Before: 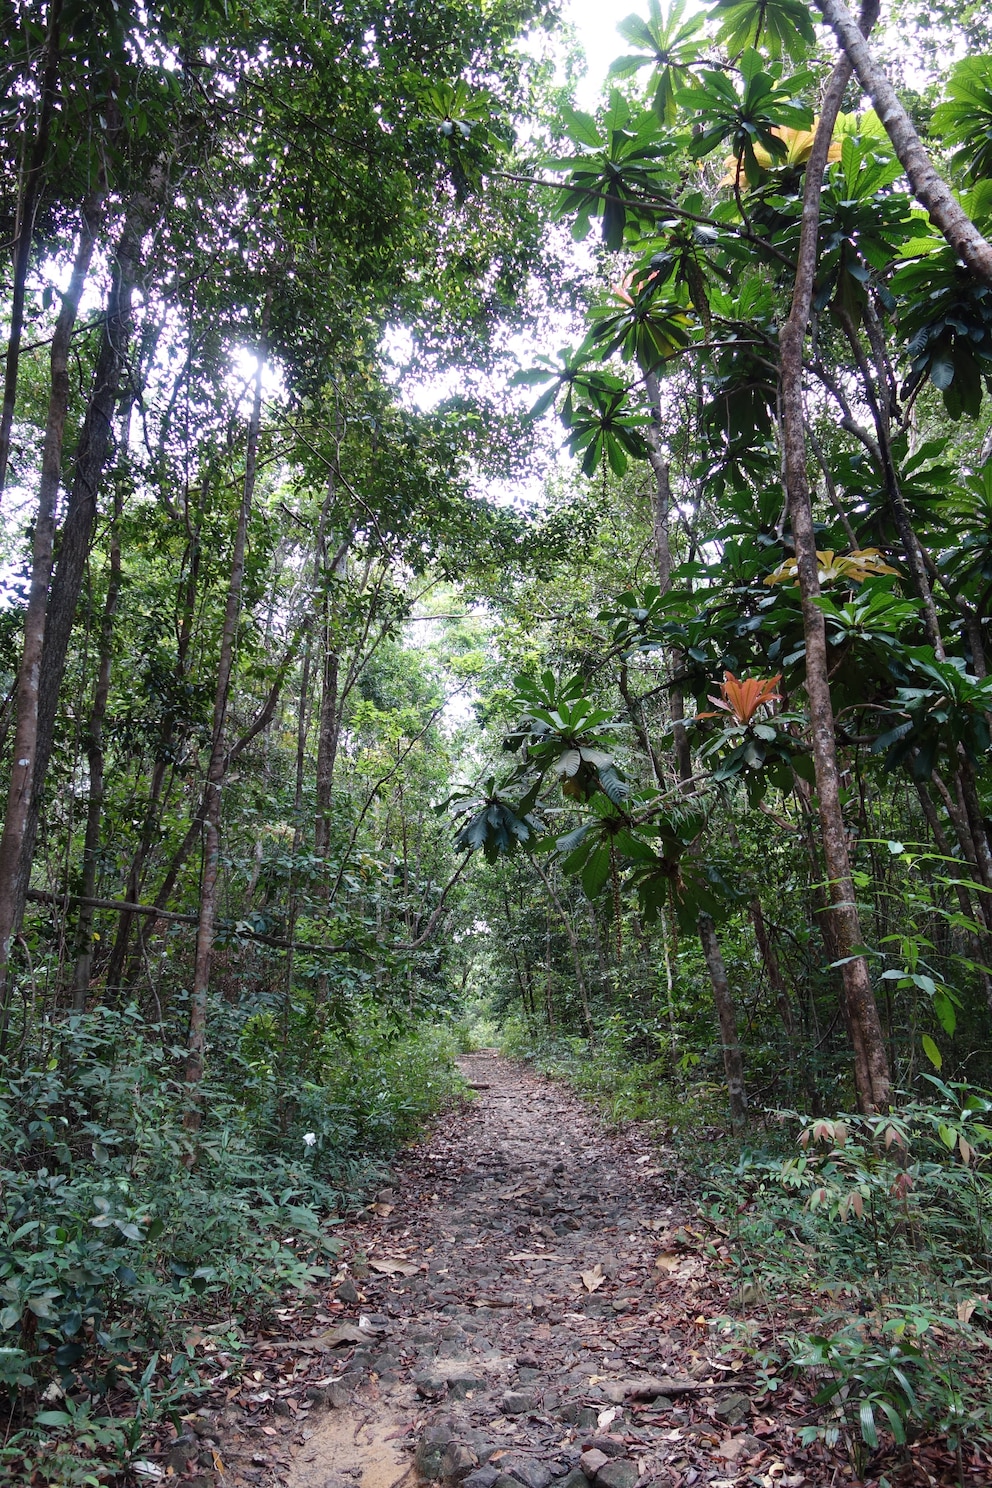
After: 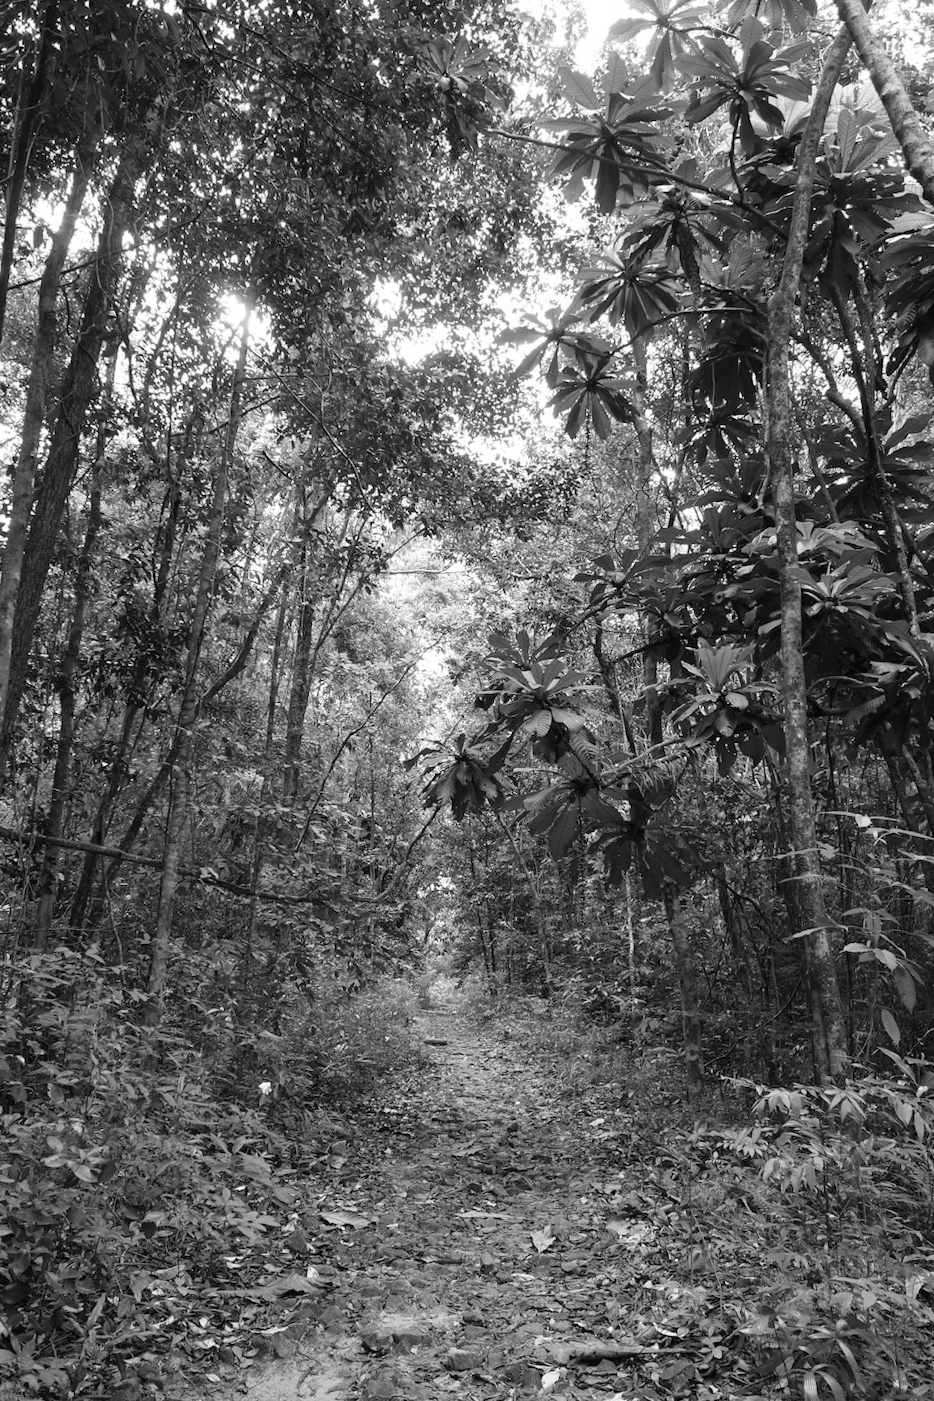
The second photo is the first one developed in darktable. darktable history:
monochrome: on, module defaults
crop and rotate: angle -2.38°
